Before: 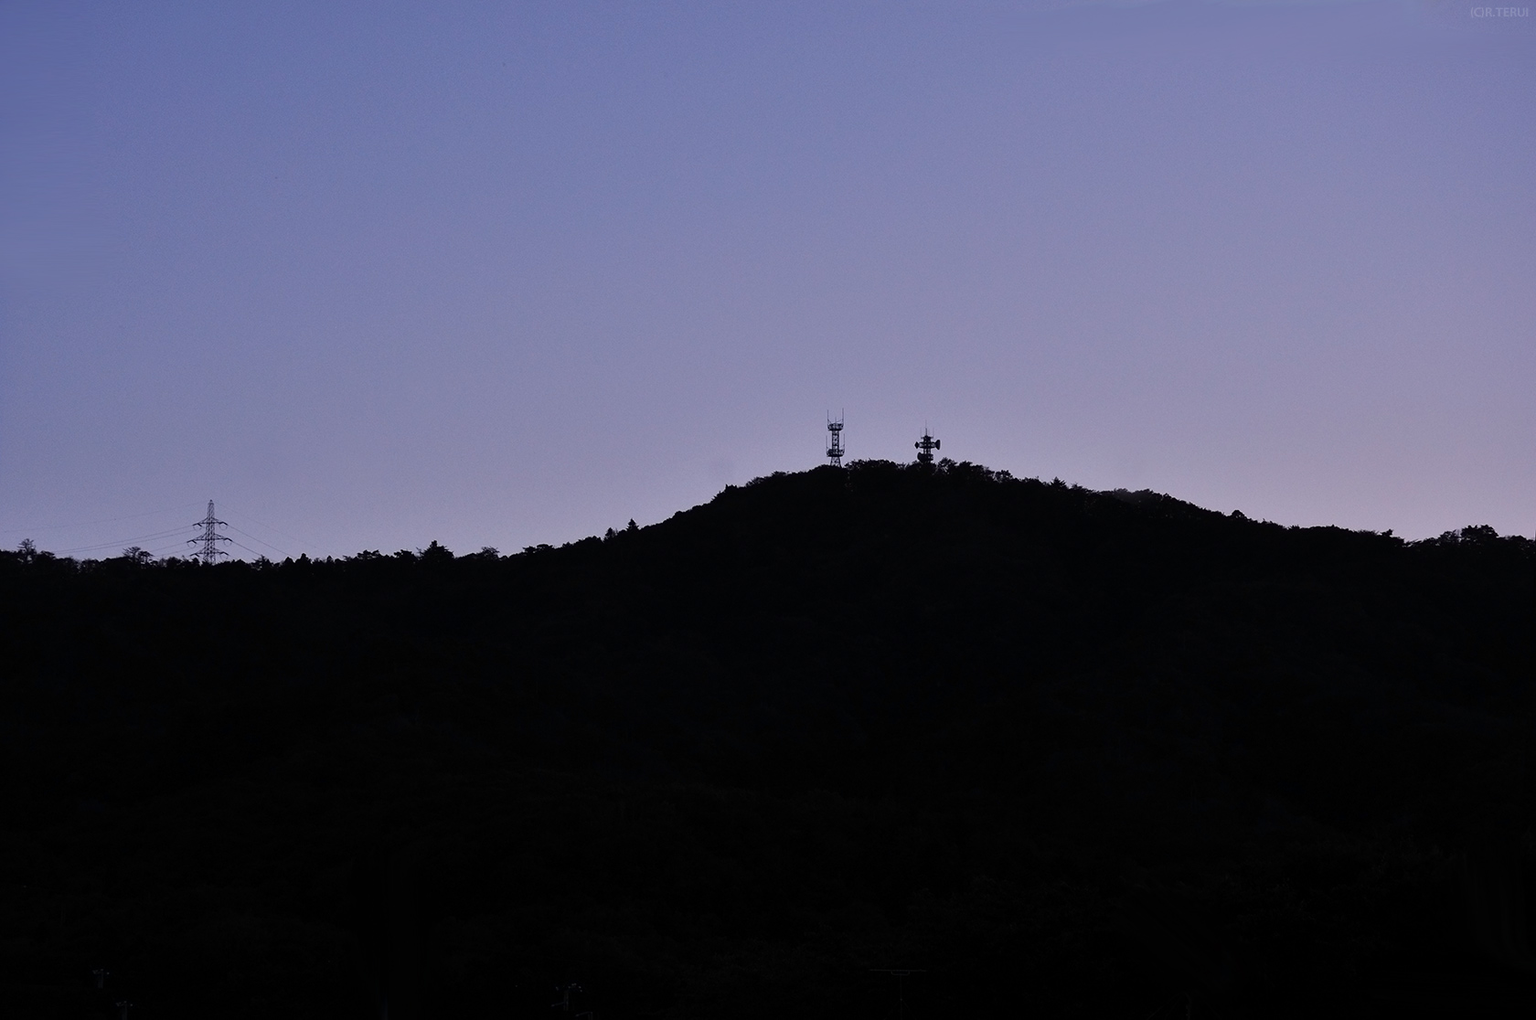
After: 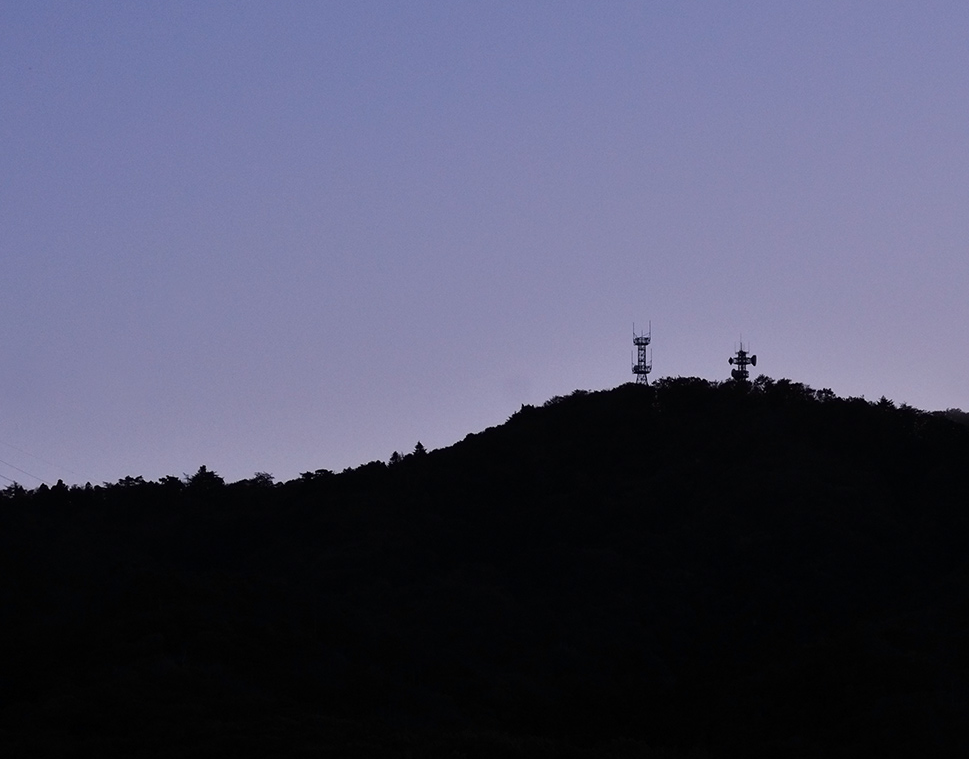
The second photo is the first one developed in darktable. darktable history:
crop: left 16.244%, top 11.307%, right 26.023%, bottom 20.621%
